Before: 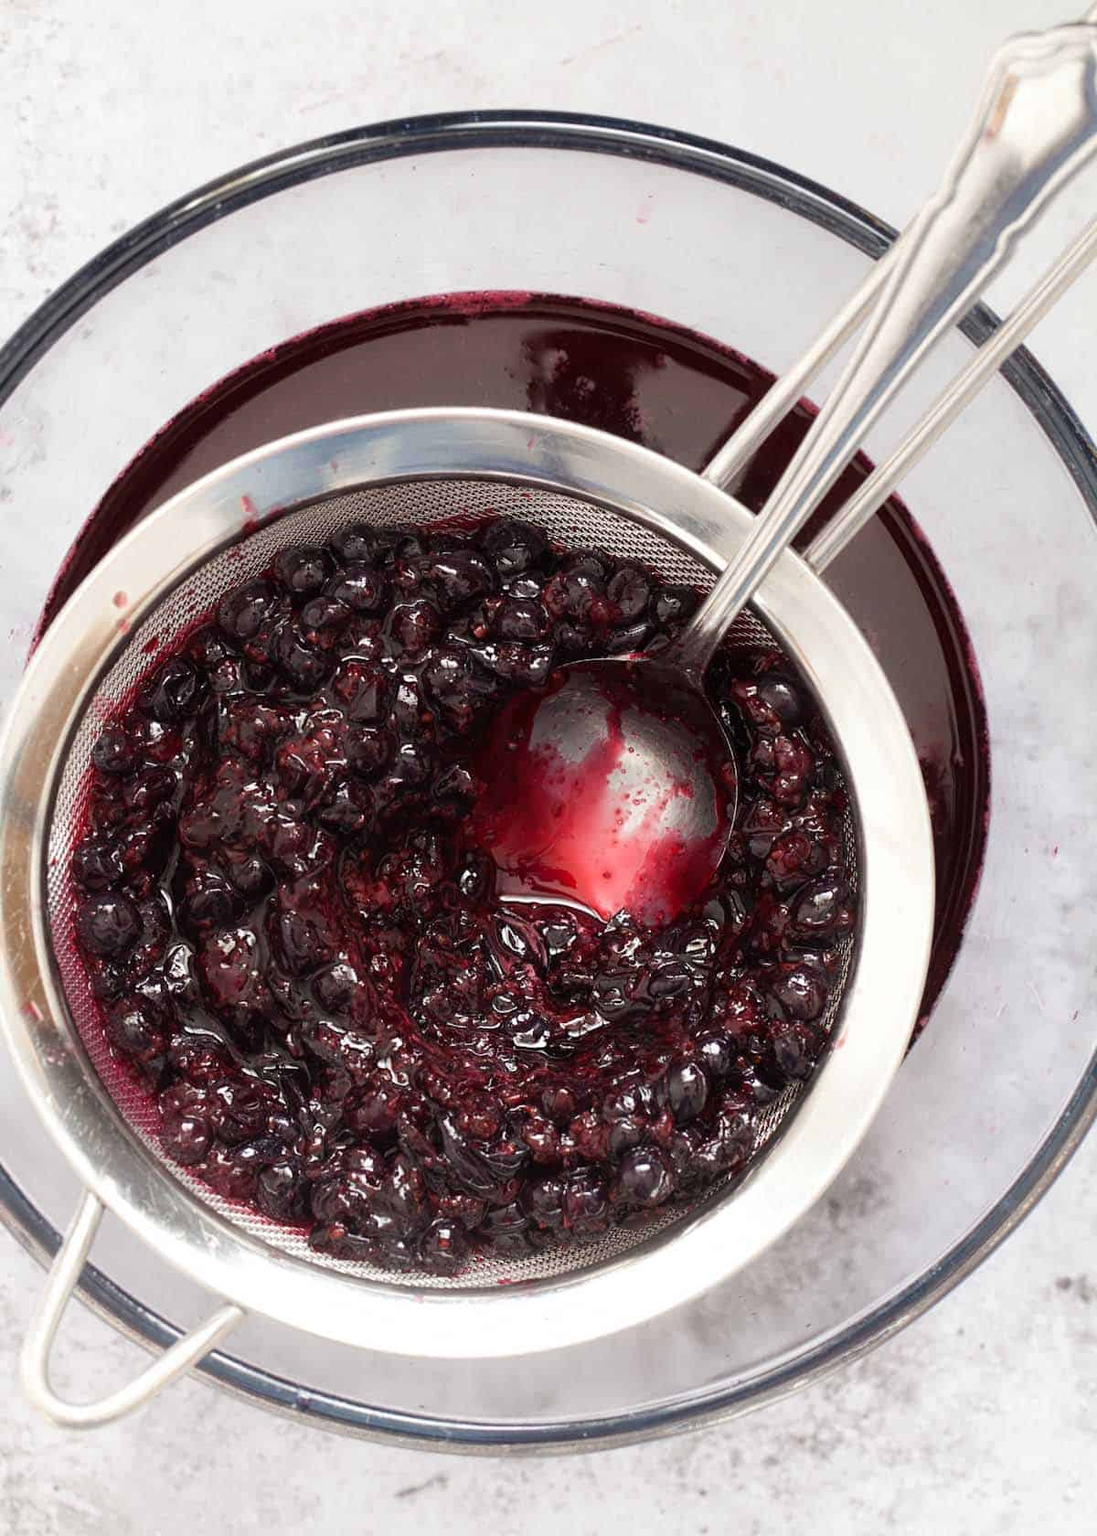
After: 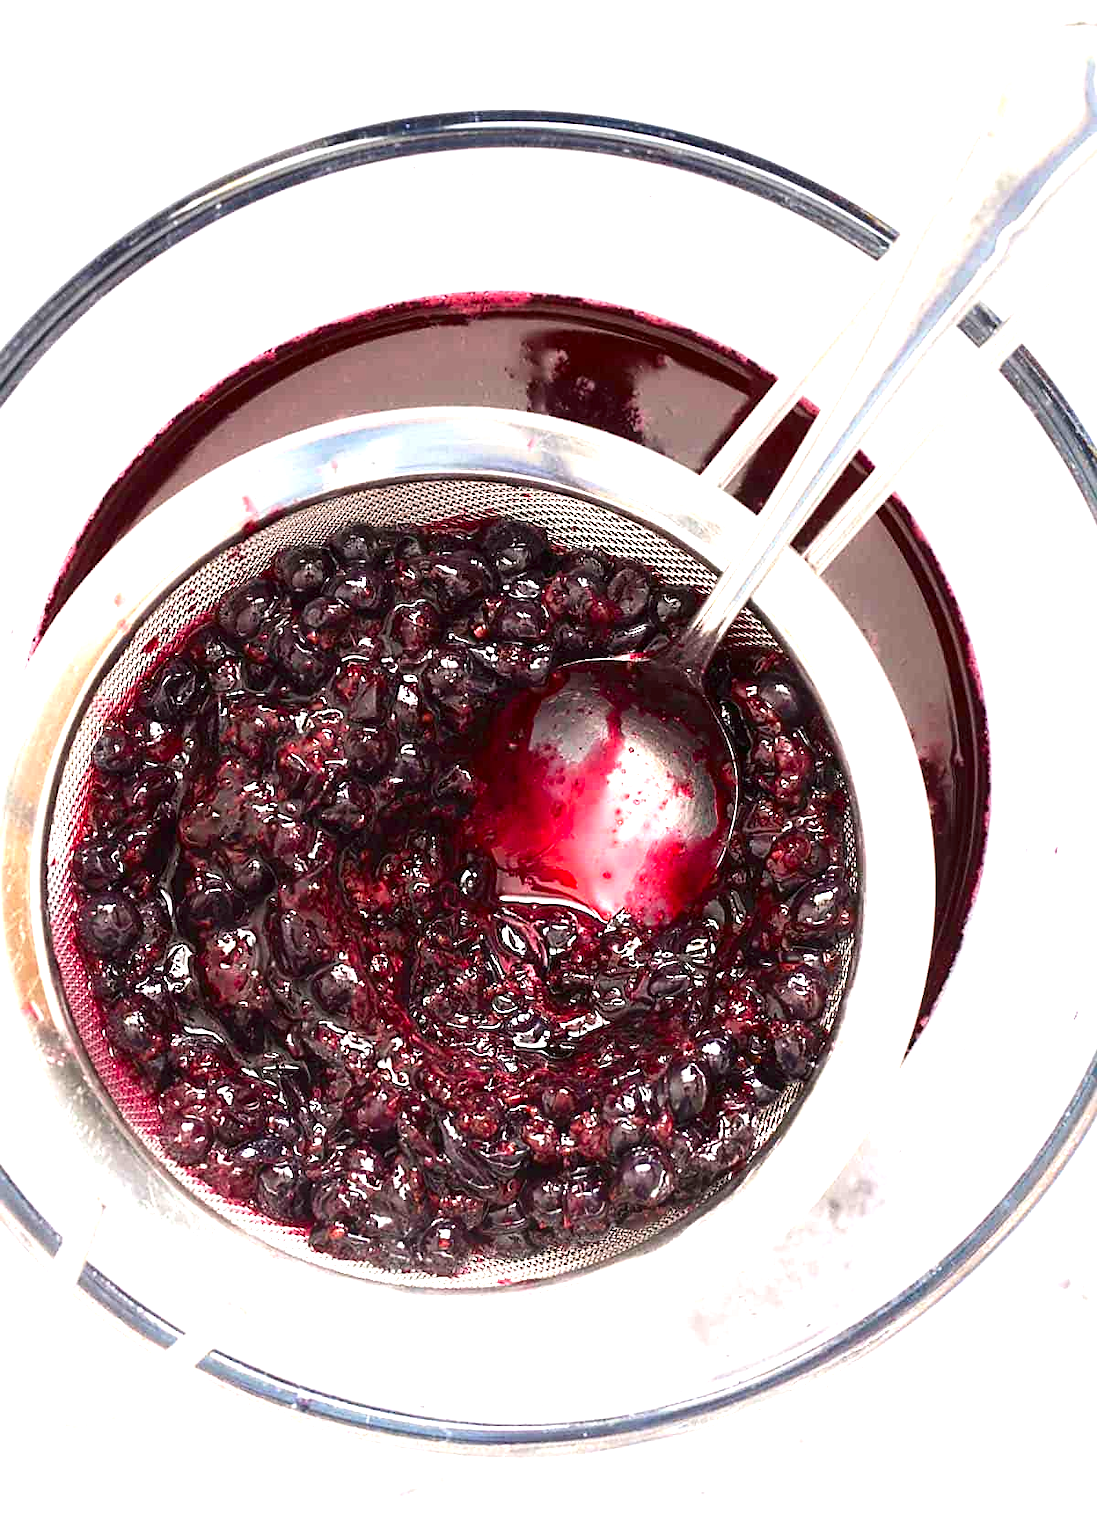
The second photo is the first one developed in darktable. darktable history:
contrast brightness saturation: contrast 0.128, brightness -0.046, saturation 0.154
sharpen: radius 1.857, amount 0.404, threshold 1.591
exposure: black level correction 0, exposure 1.386 EV, compensate exposure bias true, compensate highlight preservation false
